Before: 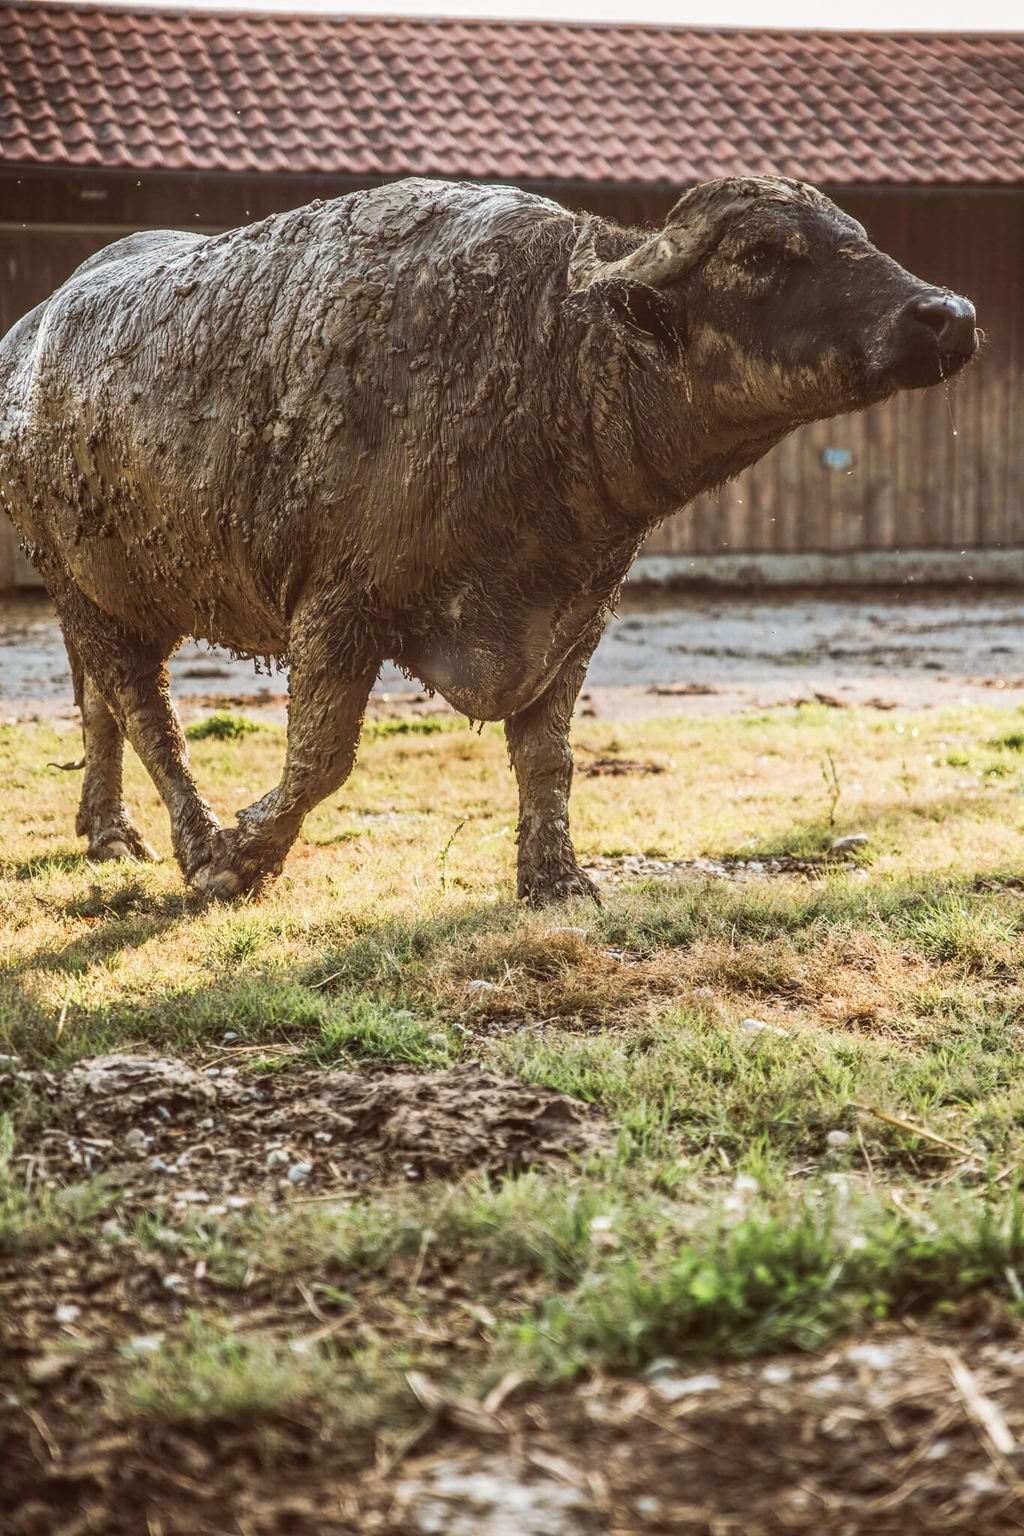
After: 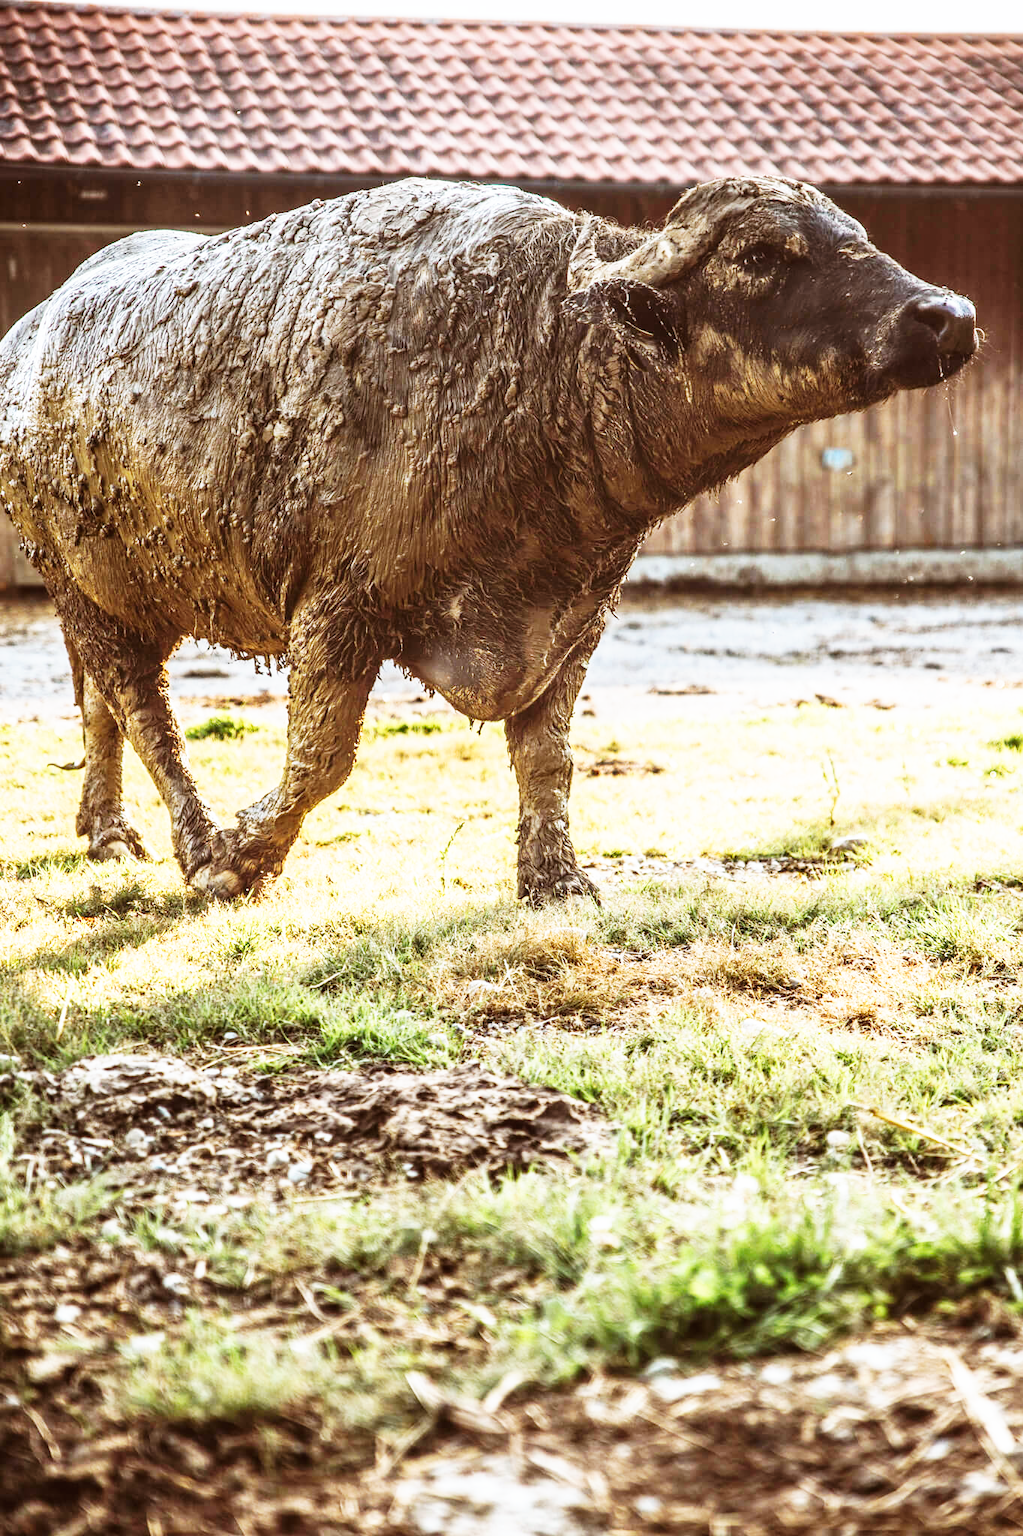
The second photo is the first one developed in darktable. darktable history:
white balance: red 0.967, blue 1.049
base curve: curves: ch0 [(0, 0) (0.007, 0.004) (0.027, 0.03) (0.046, 0.07) (0.207, 0.54) (0.442, 0.872) (0.673, 0.972) (1, 1)], preserve colors none
